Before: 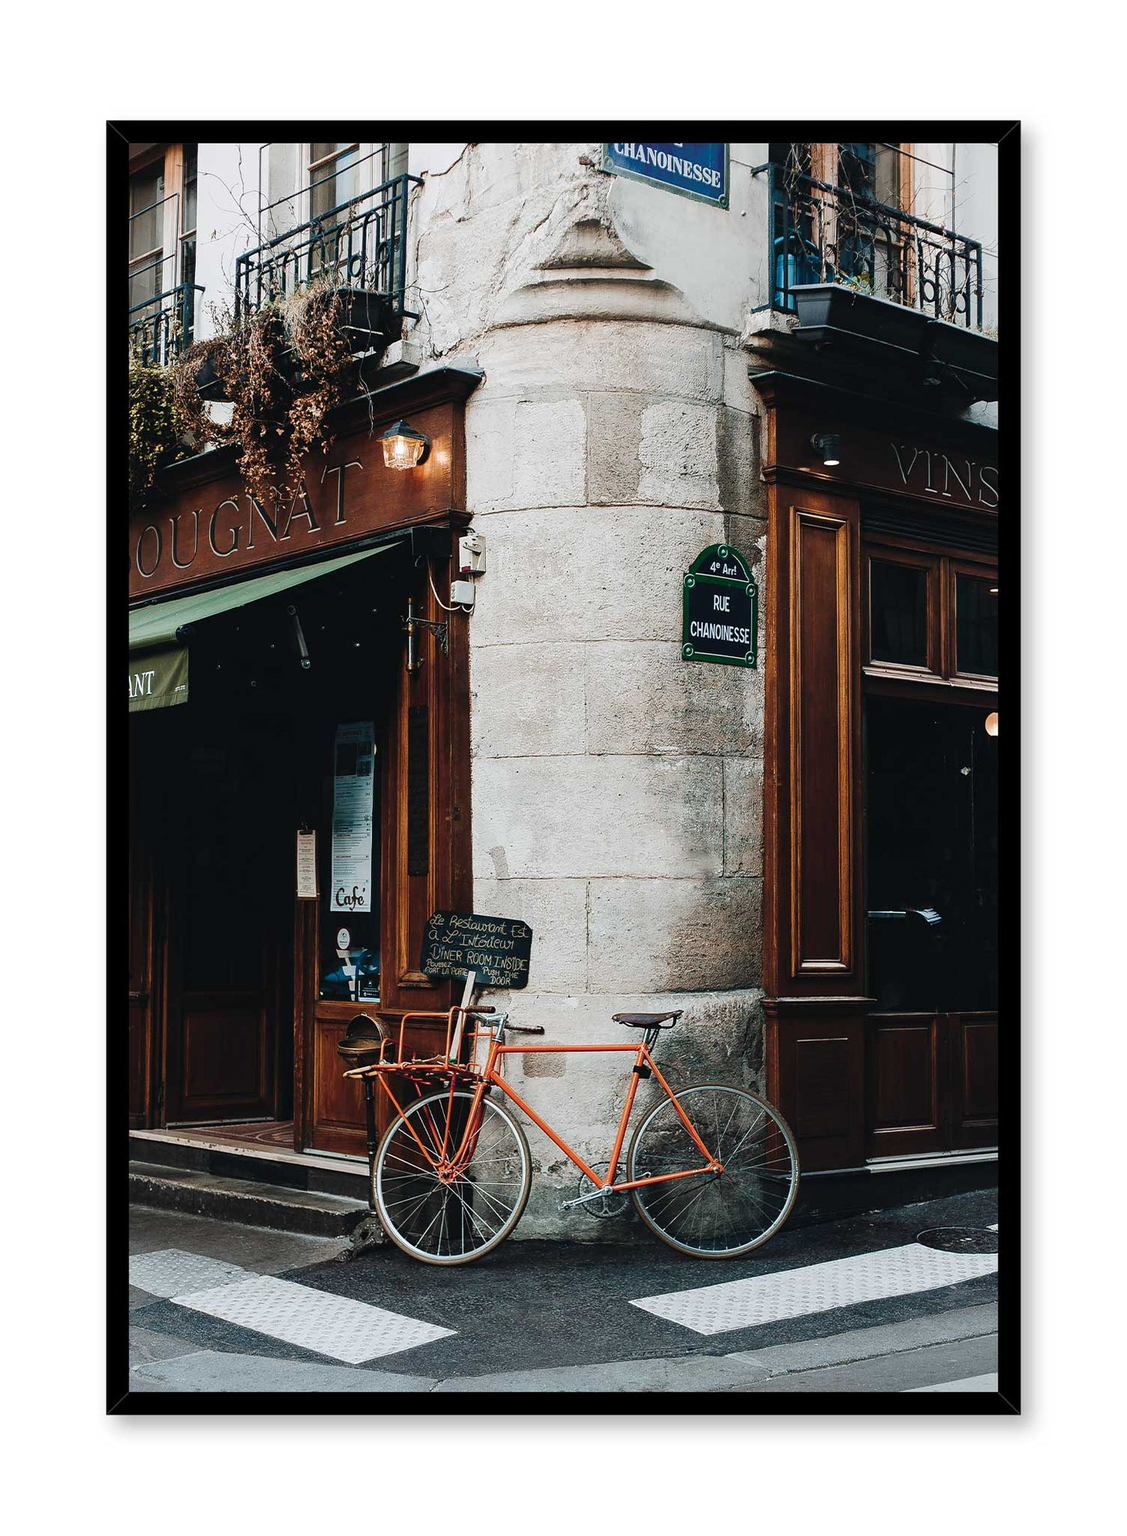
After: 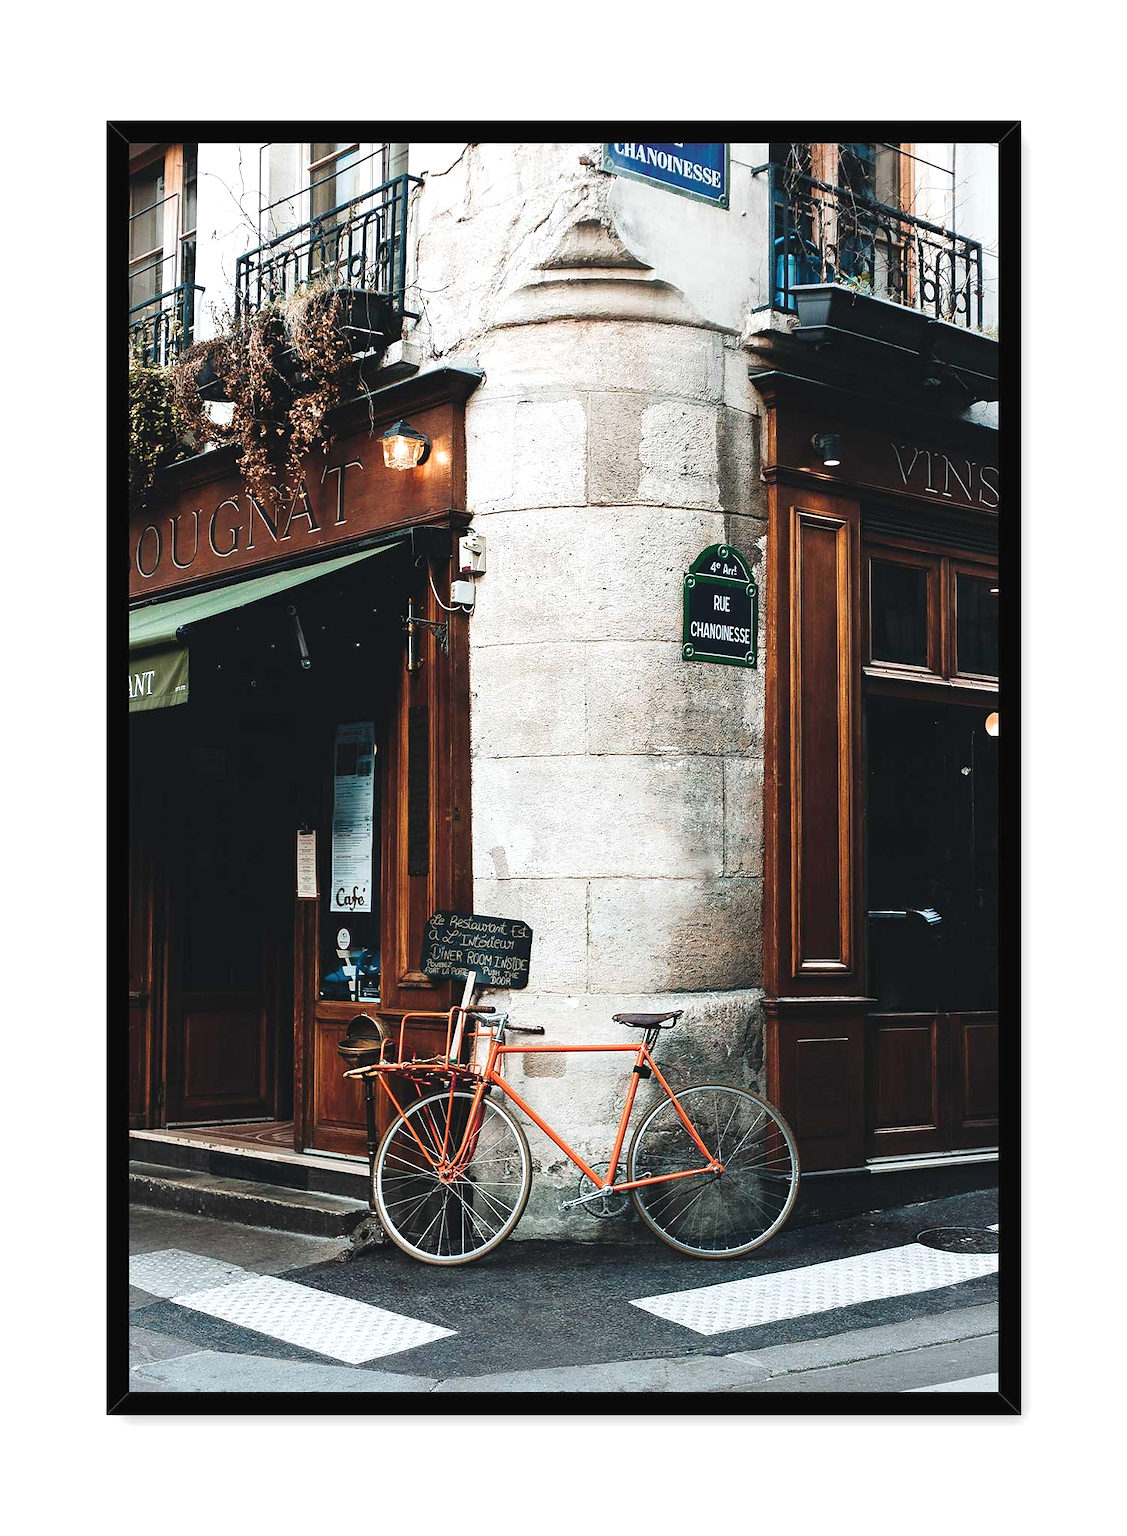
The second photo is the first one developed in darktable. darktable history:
exposure: black level correction -0.002, exposure 0.532 EV, compensate highlight preservation false
